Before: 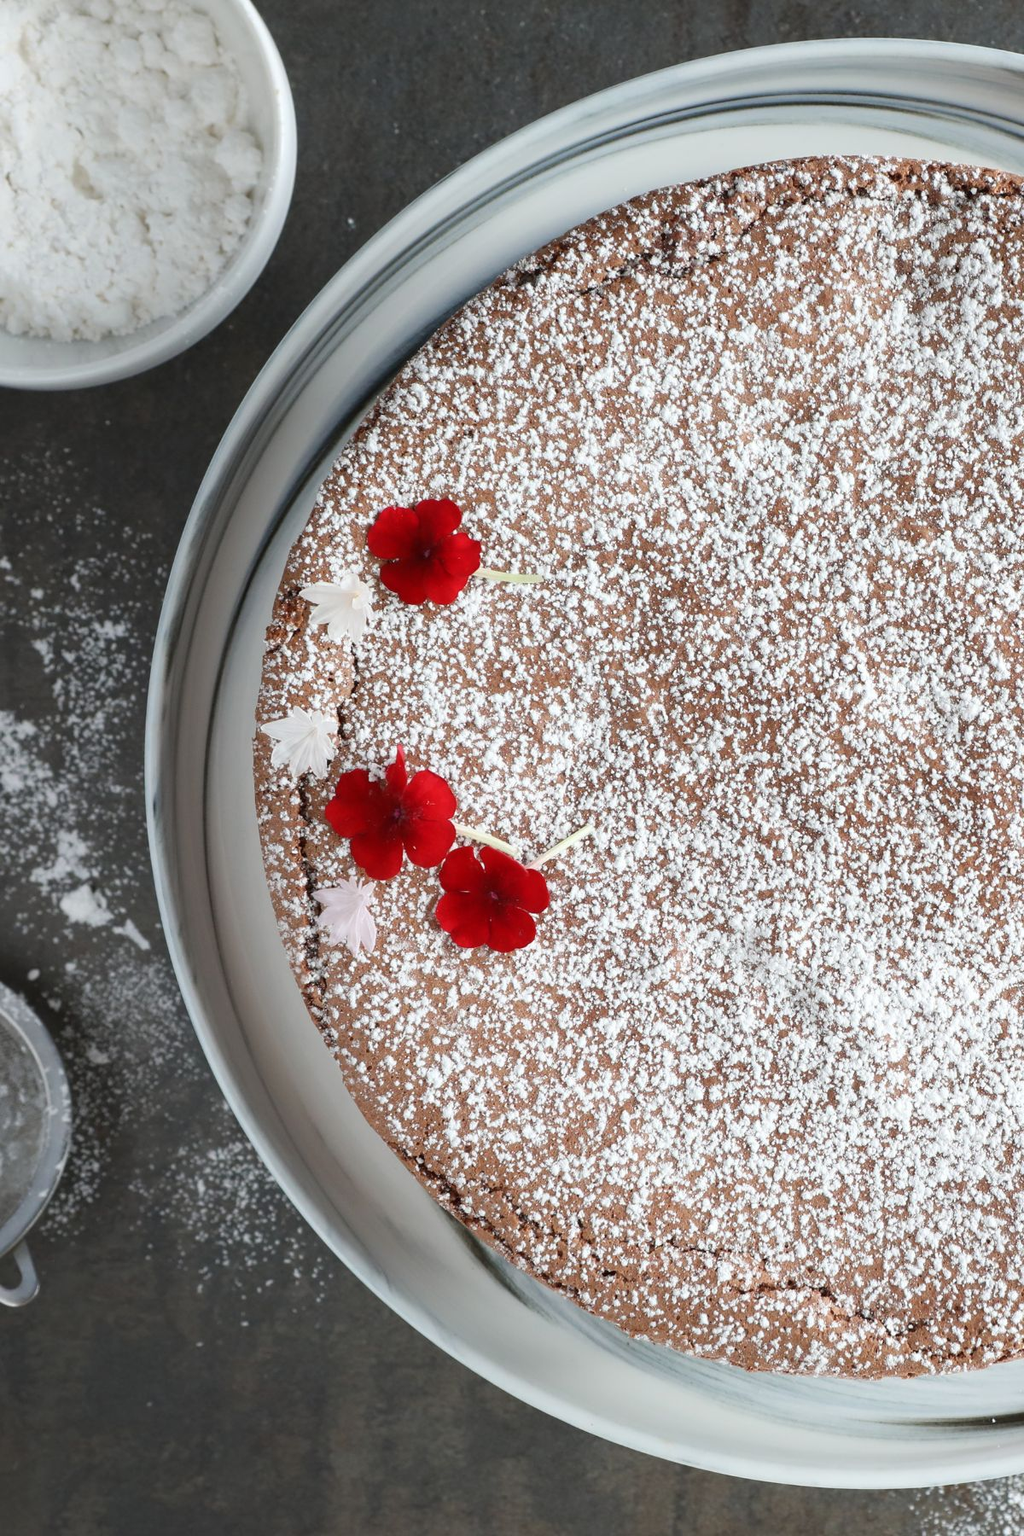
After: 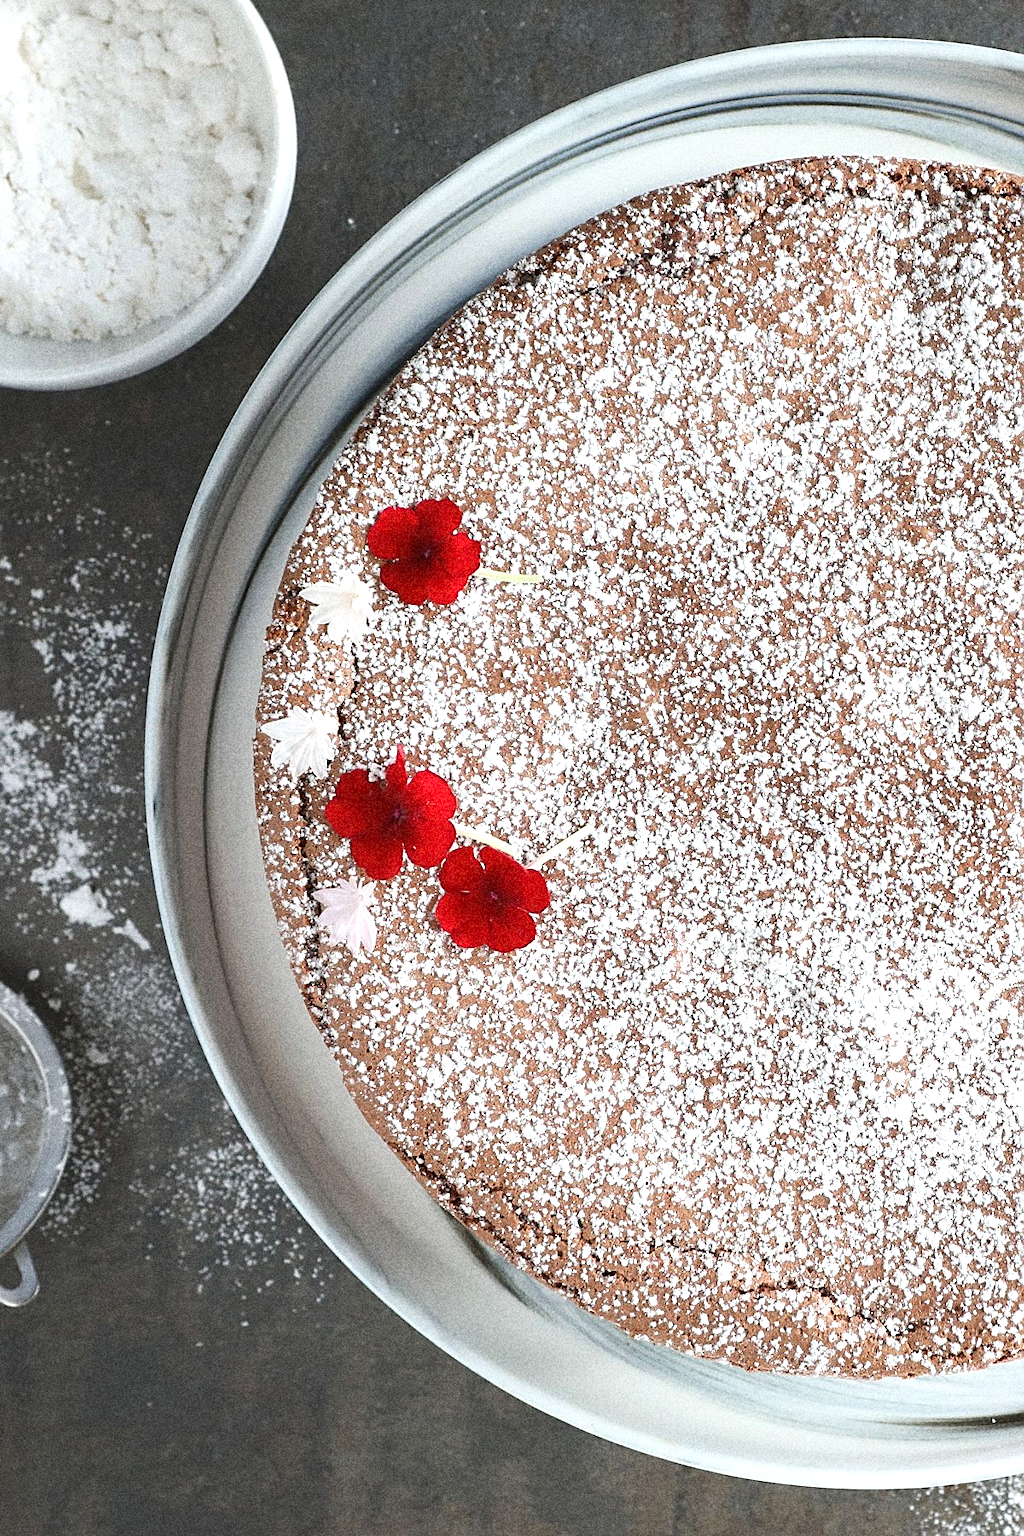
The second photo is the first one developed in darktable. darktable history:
grain: coarseness 14.49 ISO, strength 48.04%, mid-tones bias 35%
sharpen: amount 0.6
exposure: black level correction 0, exposure 0.5 EV, compensate exposure bias true, compensate highlight preservation false
